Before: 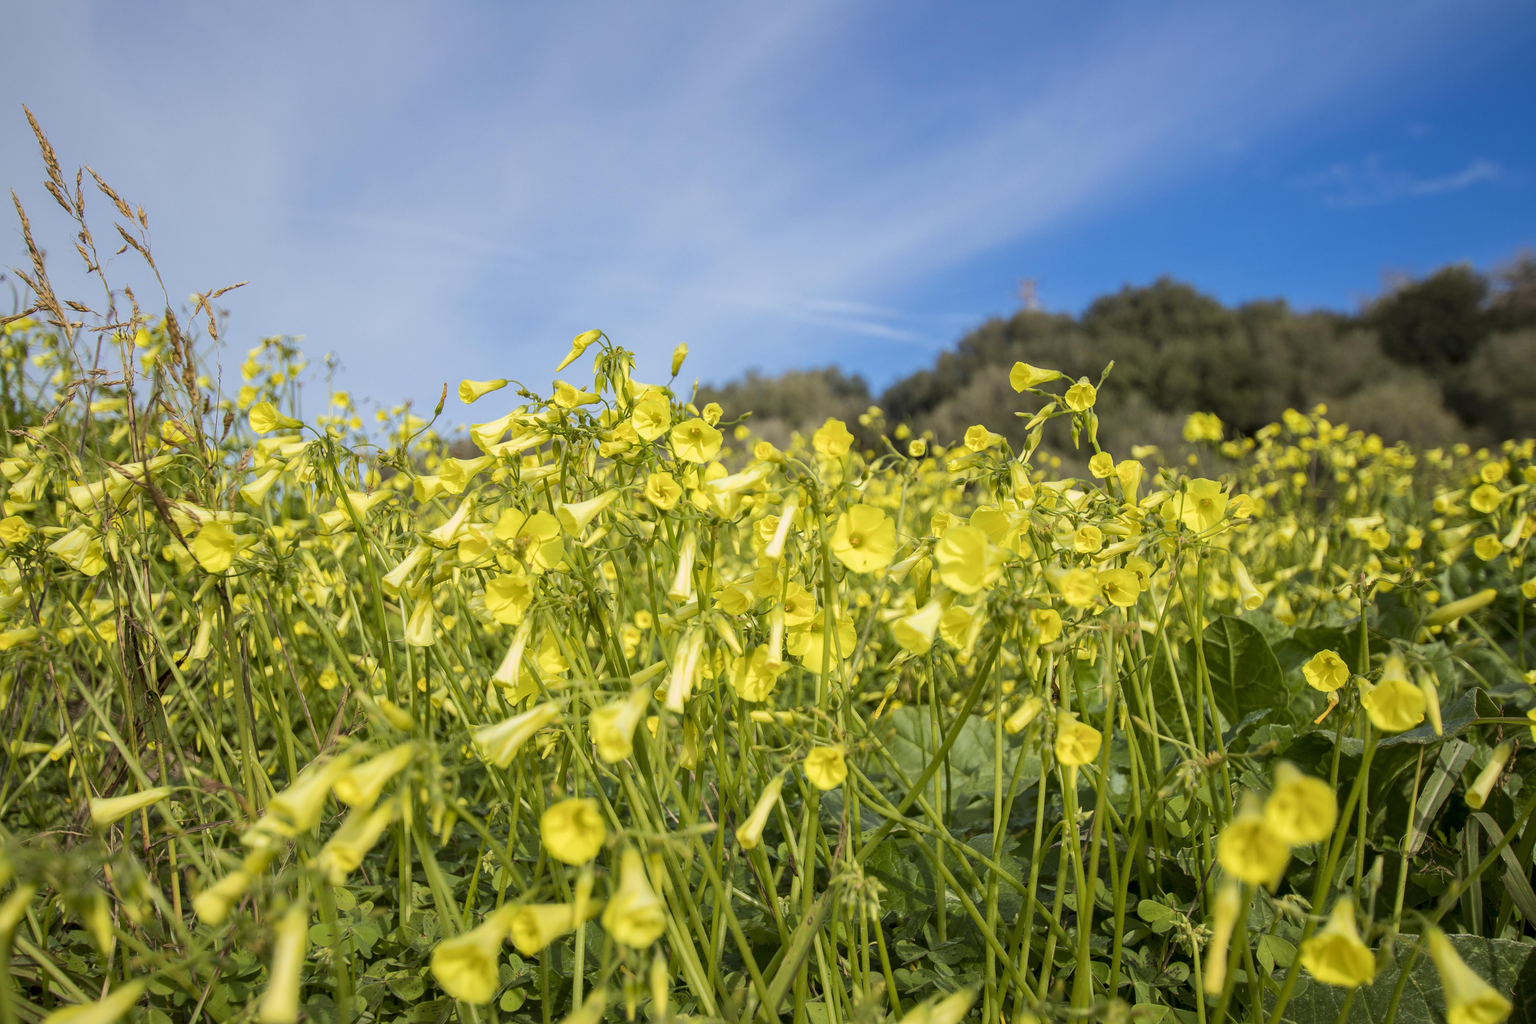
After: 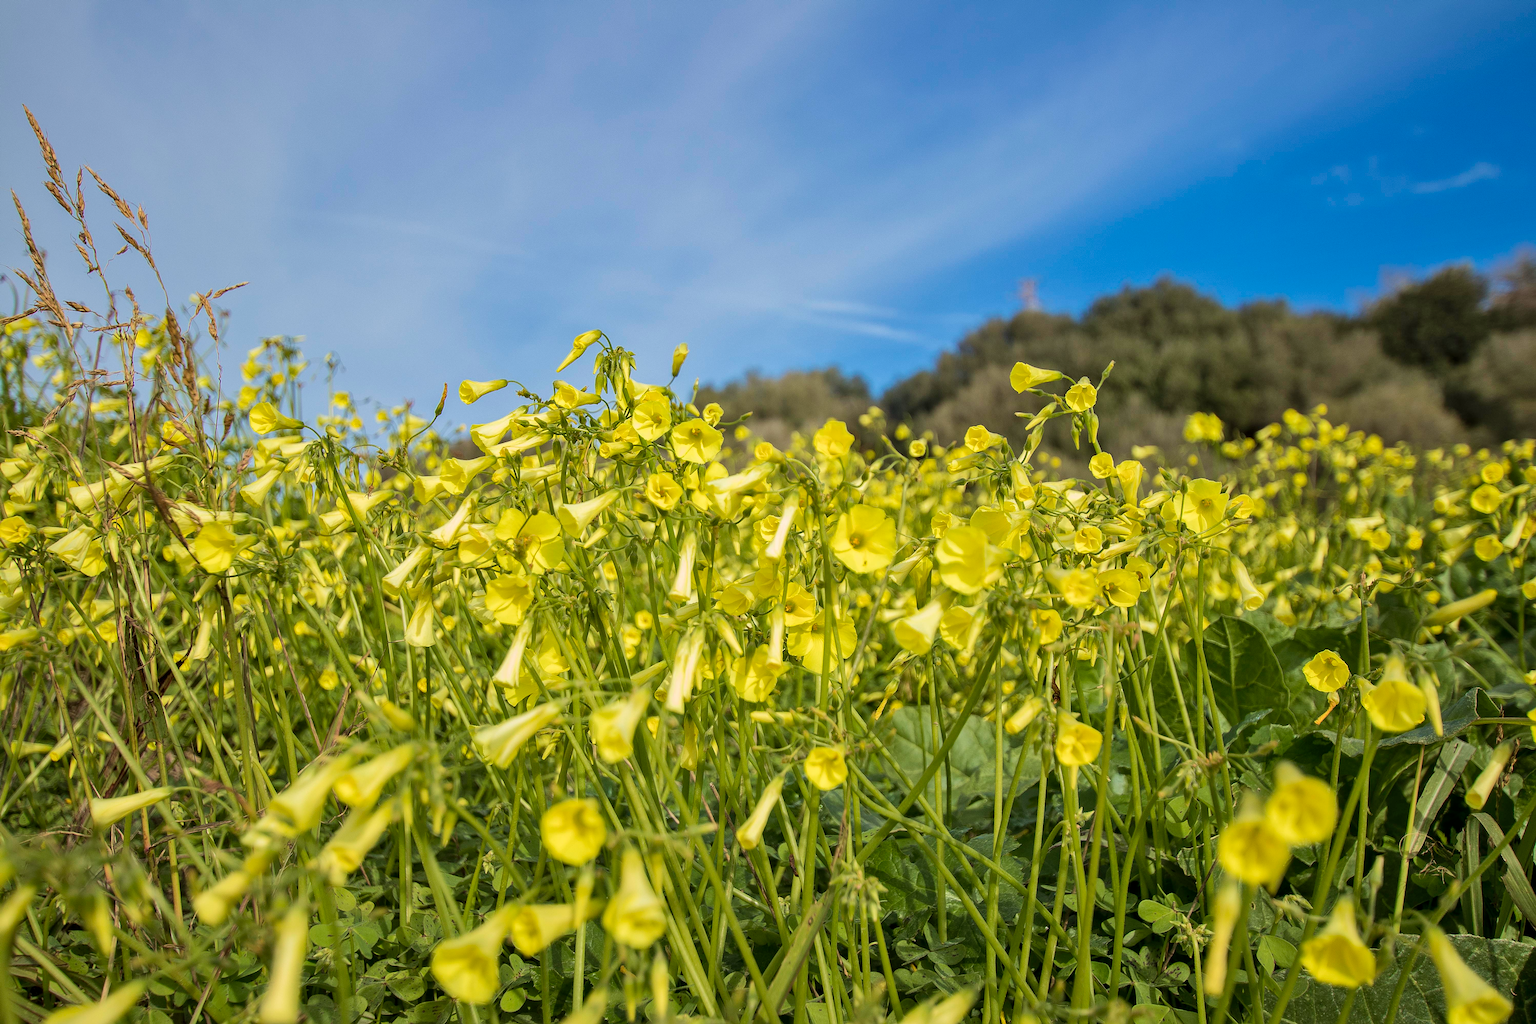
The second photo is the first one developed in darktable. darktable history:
exposure: compensate highlight preservation false
shadows and highlights: shadows 48.58, highlights -41.86, soften with gaussian
sharpen: on, module defaults
velvia: strength 15.25%
